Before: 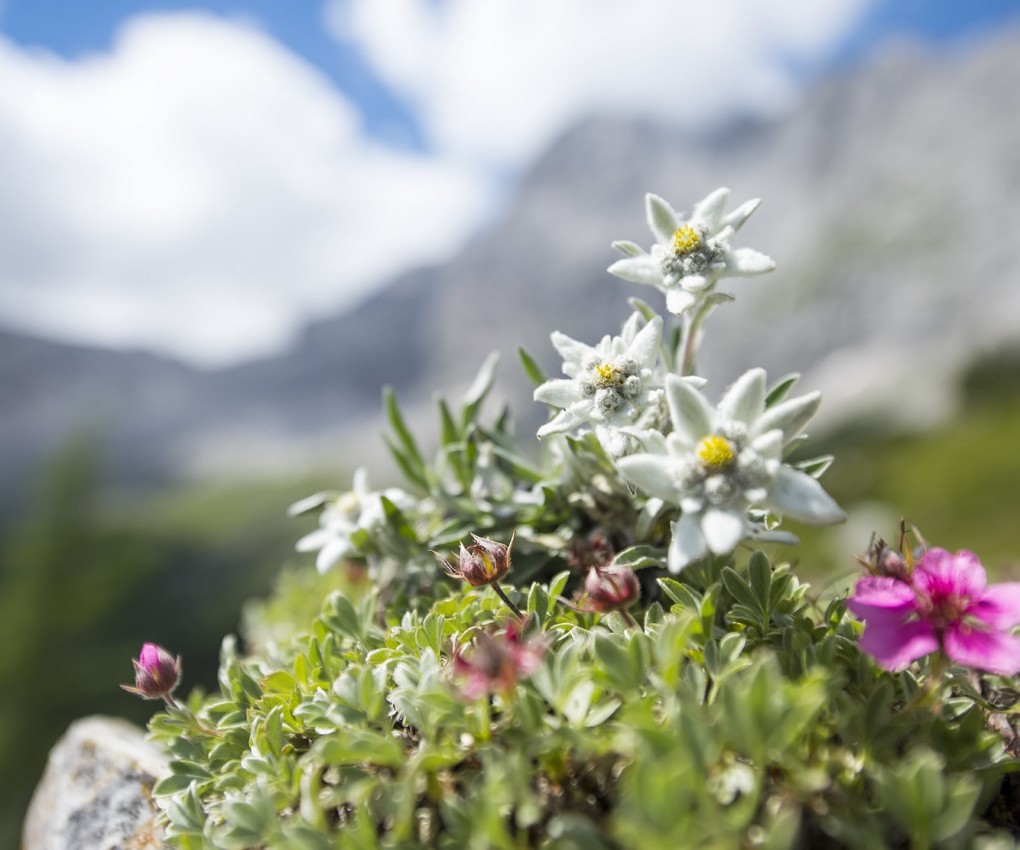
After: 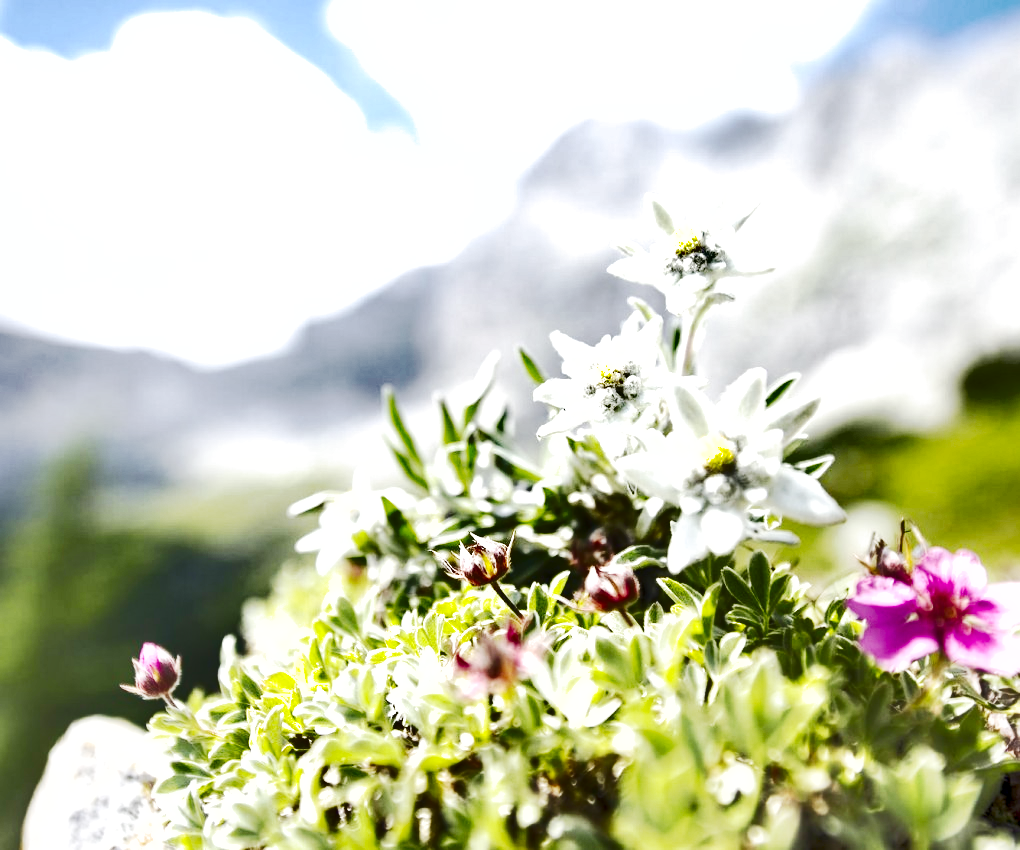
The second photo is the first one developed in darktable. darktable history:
base curve: curves: ch0 [(0, 0) (0.088, 0.125) (0.176, 0.251) (0.354, 0.501) (0.613, 0.749) (1, 0.877)], preserve colors none
shadows and highlights: radius 108.52, shadows 40.68, highlights -72.88, low approximation 0.01, soften with gaussian
exposure: black level correction 0.001, exposure 1.822 EV, compensate exposure bias true, compensate highlight preservation false
